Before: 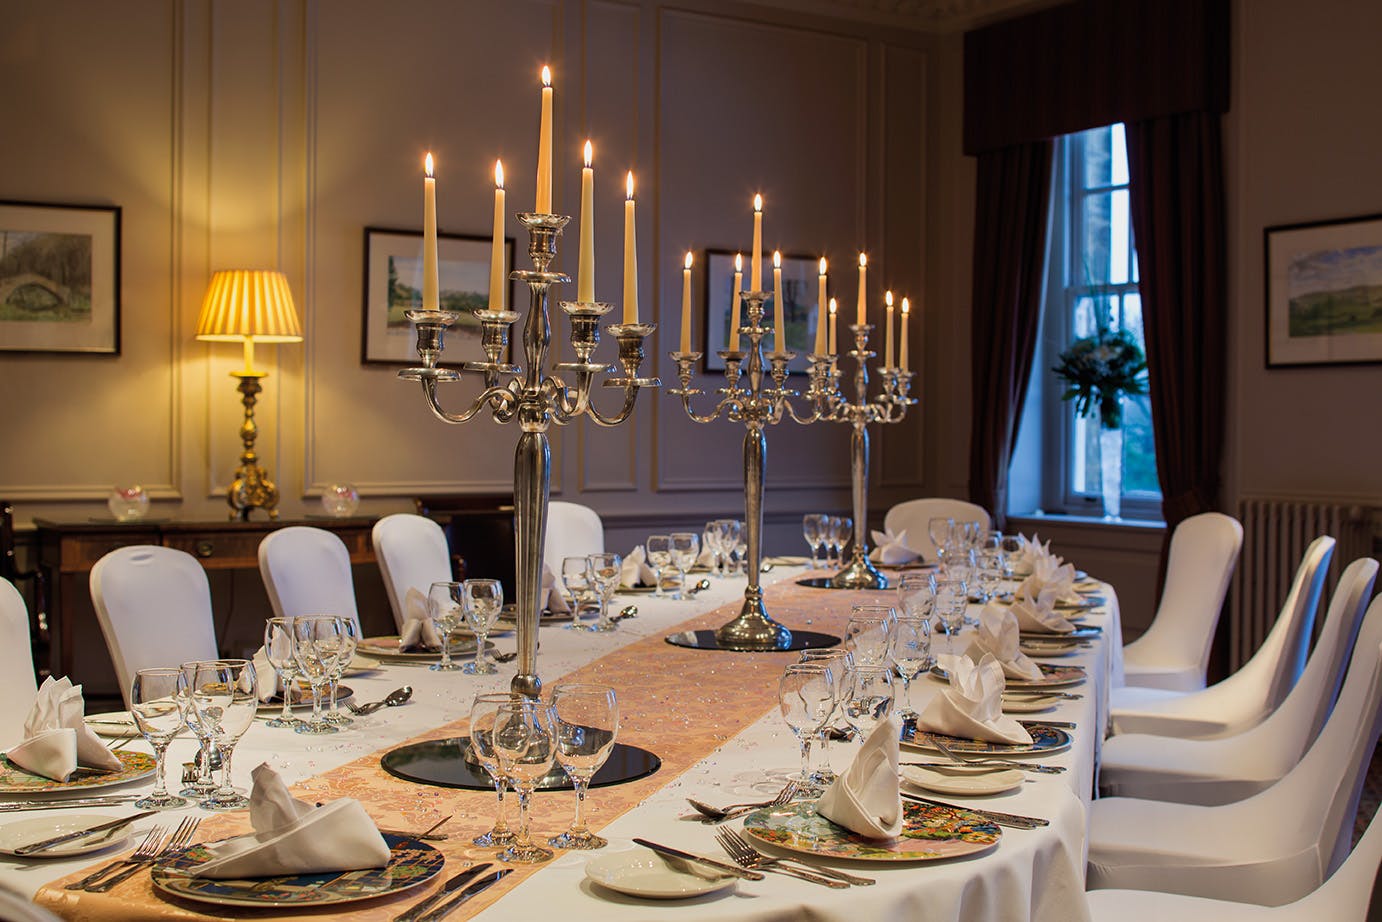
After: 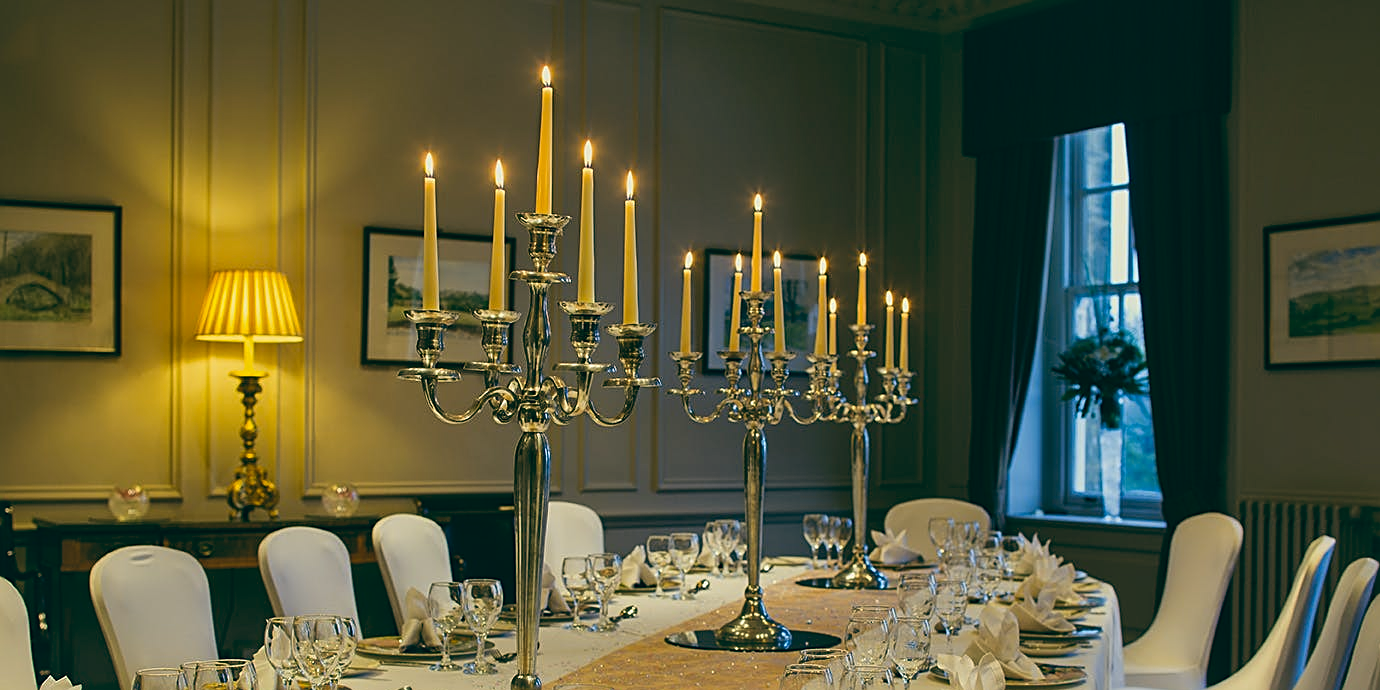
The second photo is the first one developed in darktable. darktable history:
crop: bottom 24.967%
sharpen: on, module defaults
bloom: size 9%, threshold 100%, strength 7%
color balance: lift [1.005, 0.99, 1.007, 1.01], gamma [1, 1.034, 1.032, 0.966], gain [0.873, 1.055, 1.067, 0.933]
local contrast: mode bilateral grid, contrast 20, coarseness 50, detail 130%, midtone range 0.2
color contrast: green-magenta contrast 0.85, blue-yellow contrast 1.25, unbound 0
